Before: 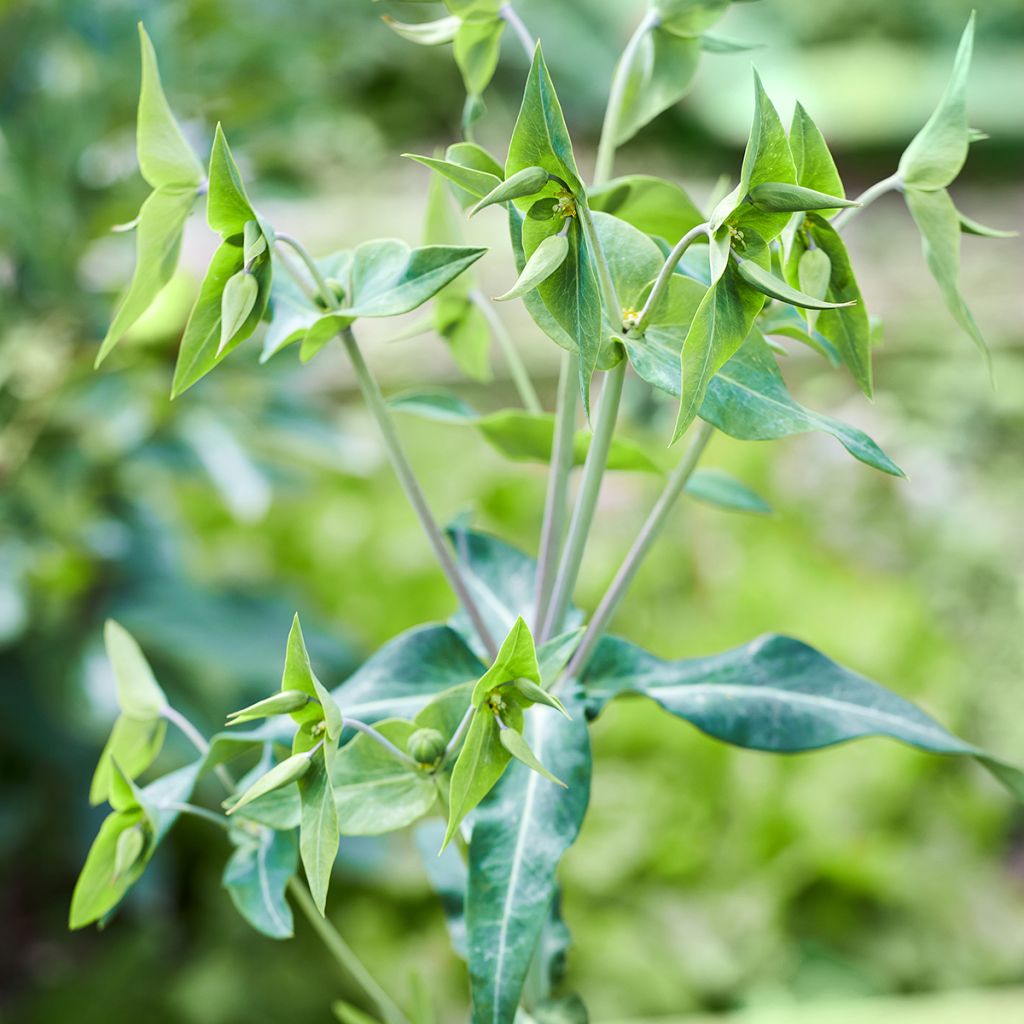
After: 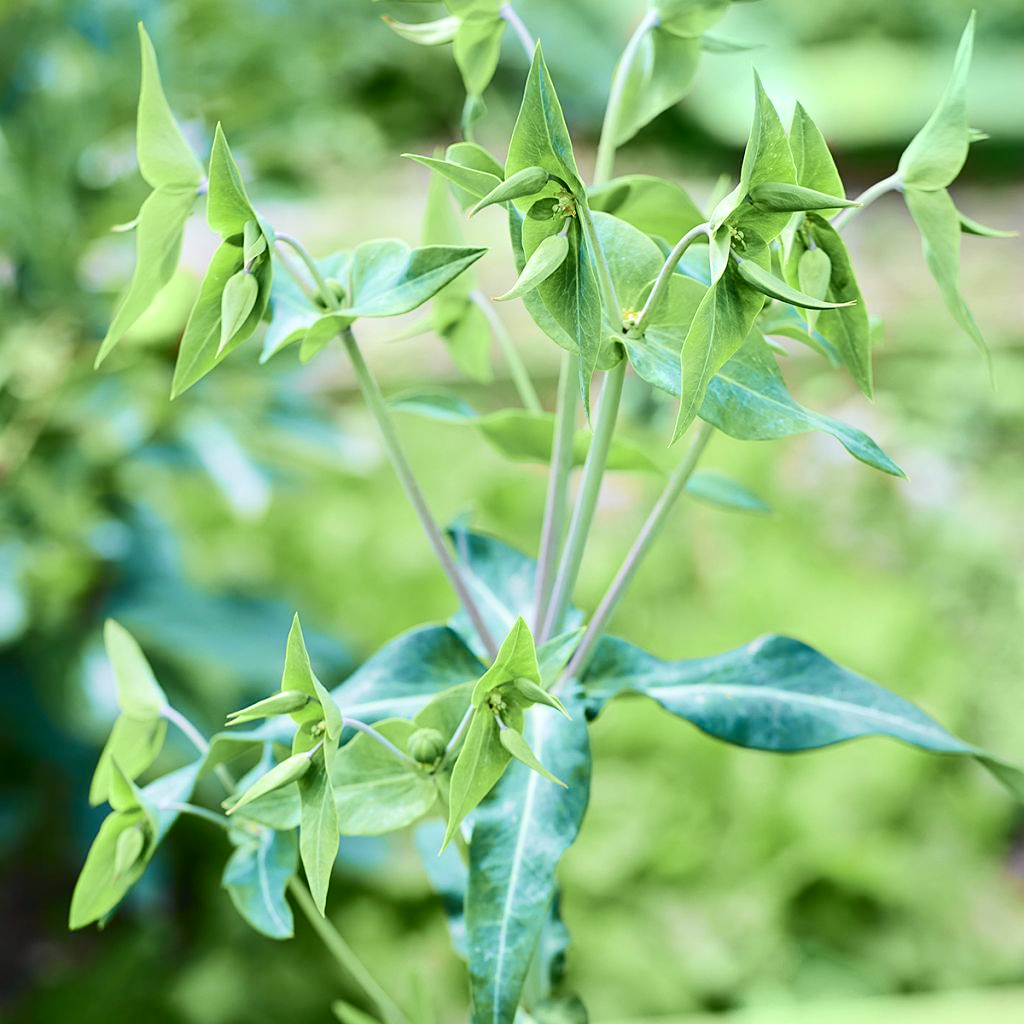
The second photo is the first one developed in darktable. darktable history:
sharpen: amount 0.206
tone curve: curves: ch0 [(0, 0.046) (0.037, 0.056) (0.176, 0.162) (0.33, 0.331) (0.432, 0.475) (0.601, 0.665) (0.843, 0.876) (1, 1)]; ch1 [(0, 0) (0.339, 0.349) (0.445, 0.42) (0.476, 0.47) (0.497, 0.492) (0.523, 0.514) (0.557, 0.558) (0.632, 0.615) (0.728, 0.746) (1, 1)]; ch2 [(0, 0) (0.327, 0.324) (0.417, 0.44) (0.46, 0.453) (0.502, 0.495) (0.526, 0.52) (0.54, 0.55) (0.606, 0.626) (0.745, 0.704) (1, 1)], color space Lab, independent channels, preserve colors none
